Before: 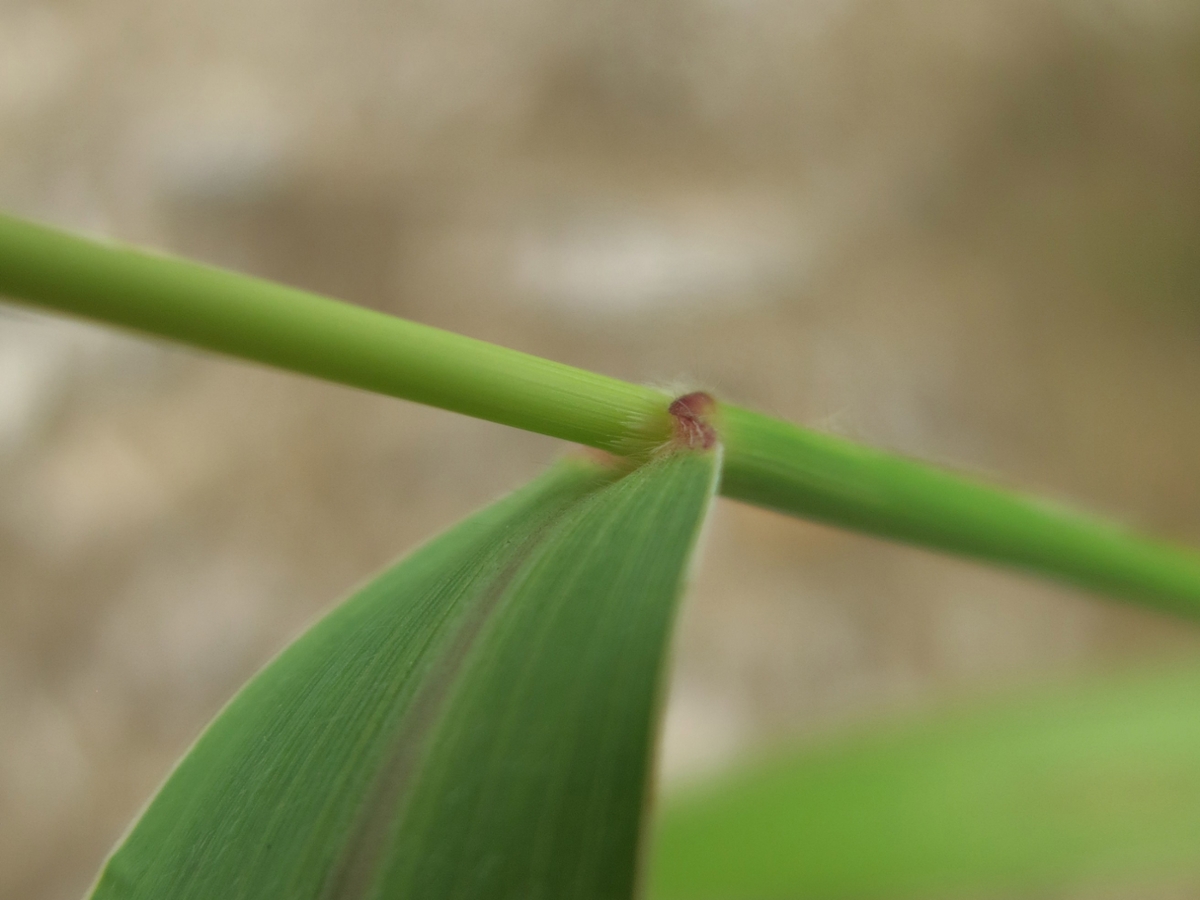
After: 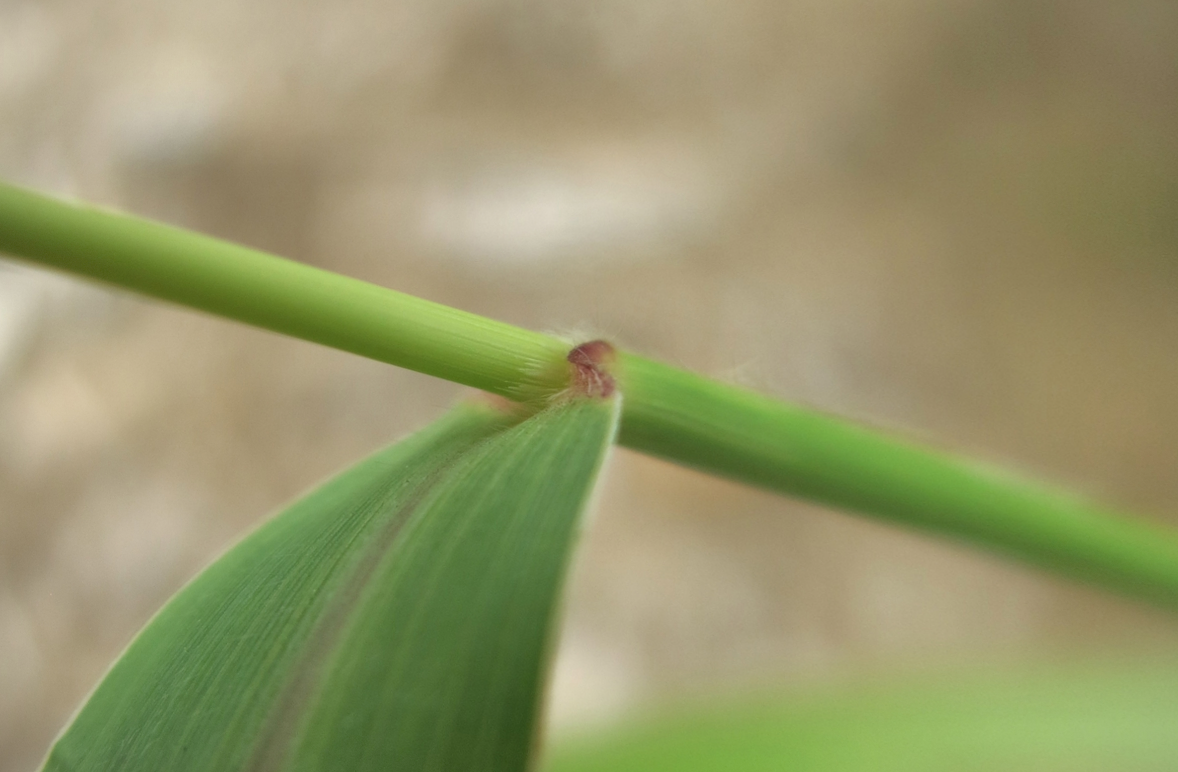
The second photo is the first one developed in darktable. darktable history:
rotate and perspective: rotation 1.69°, lens shift (vertical) -0.023, lens shift (horizontal) -0.291, crop left 0.025, crop right 0.988, crop top 0.092, crop bottom 0.842
vignetting: fall-off start 85%, fall-off radius 80%, brightness -0.182, saturation -0.3, width/height ratio 1.219, dithering 8-bit output, unbound false
shadows and highlights: radius 110.86, shadows 51.09, white point adjustment 9.16, highlights -4.17, highlights color adjustment 32.2%, soften with gaussian
